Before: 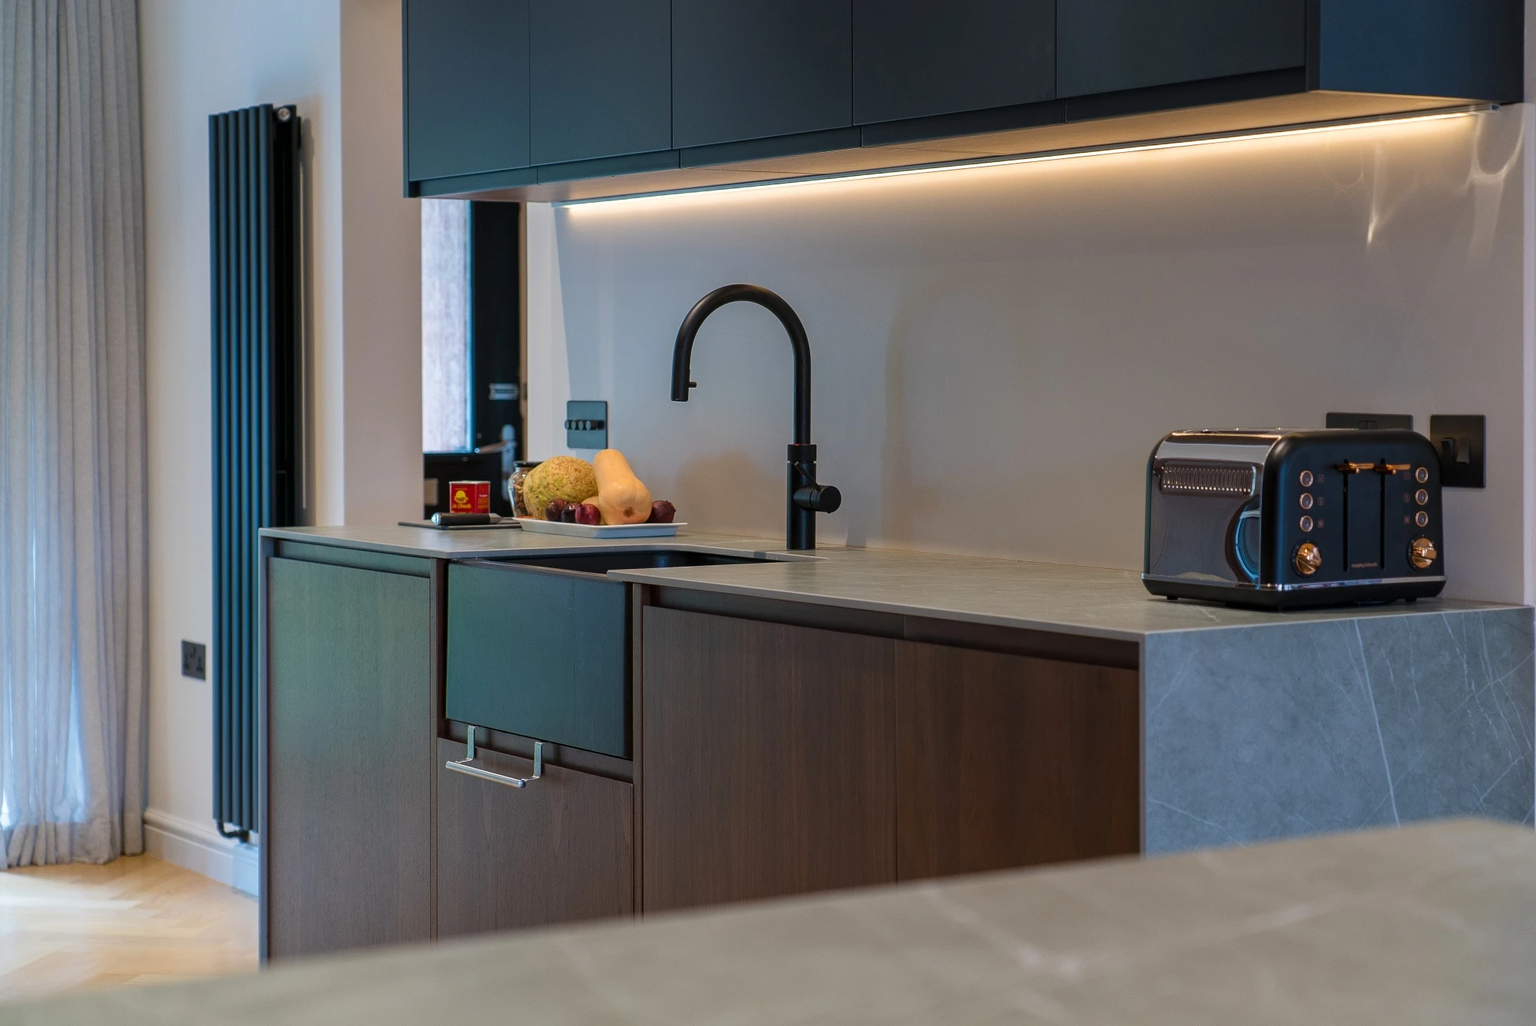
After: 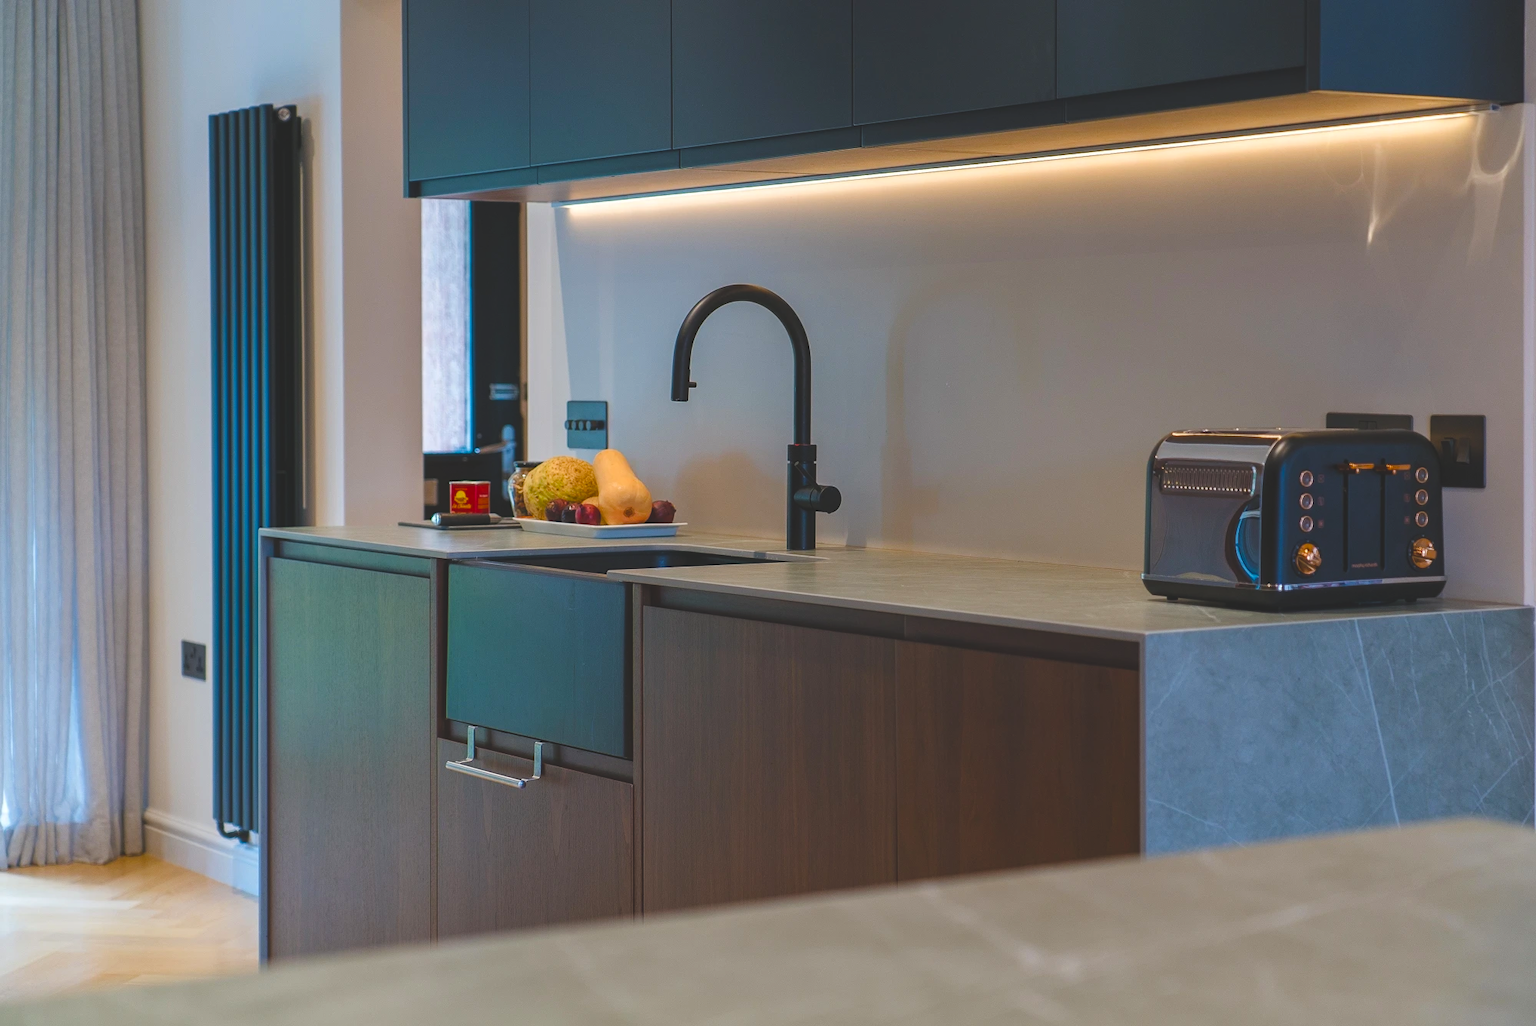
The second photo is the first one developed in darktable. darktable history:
color balance rgb: global offset › luminance 1.976%, linear chroma grading › global chroma 15.508%, perceptual saturation grading › global saturation 0.742%, perceptual saturation grading › highlights -8.676%, perceptual saturation grading › mid-tones 18.26%, perceptual saturation grading › shadows 28.527%
